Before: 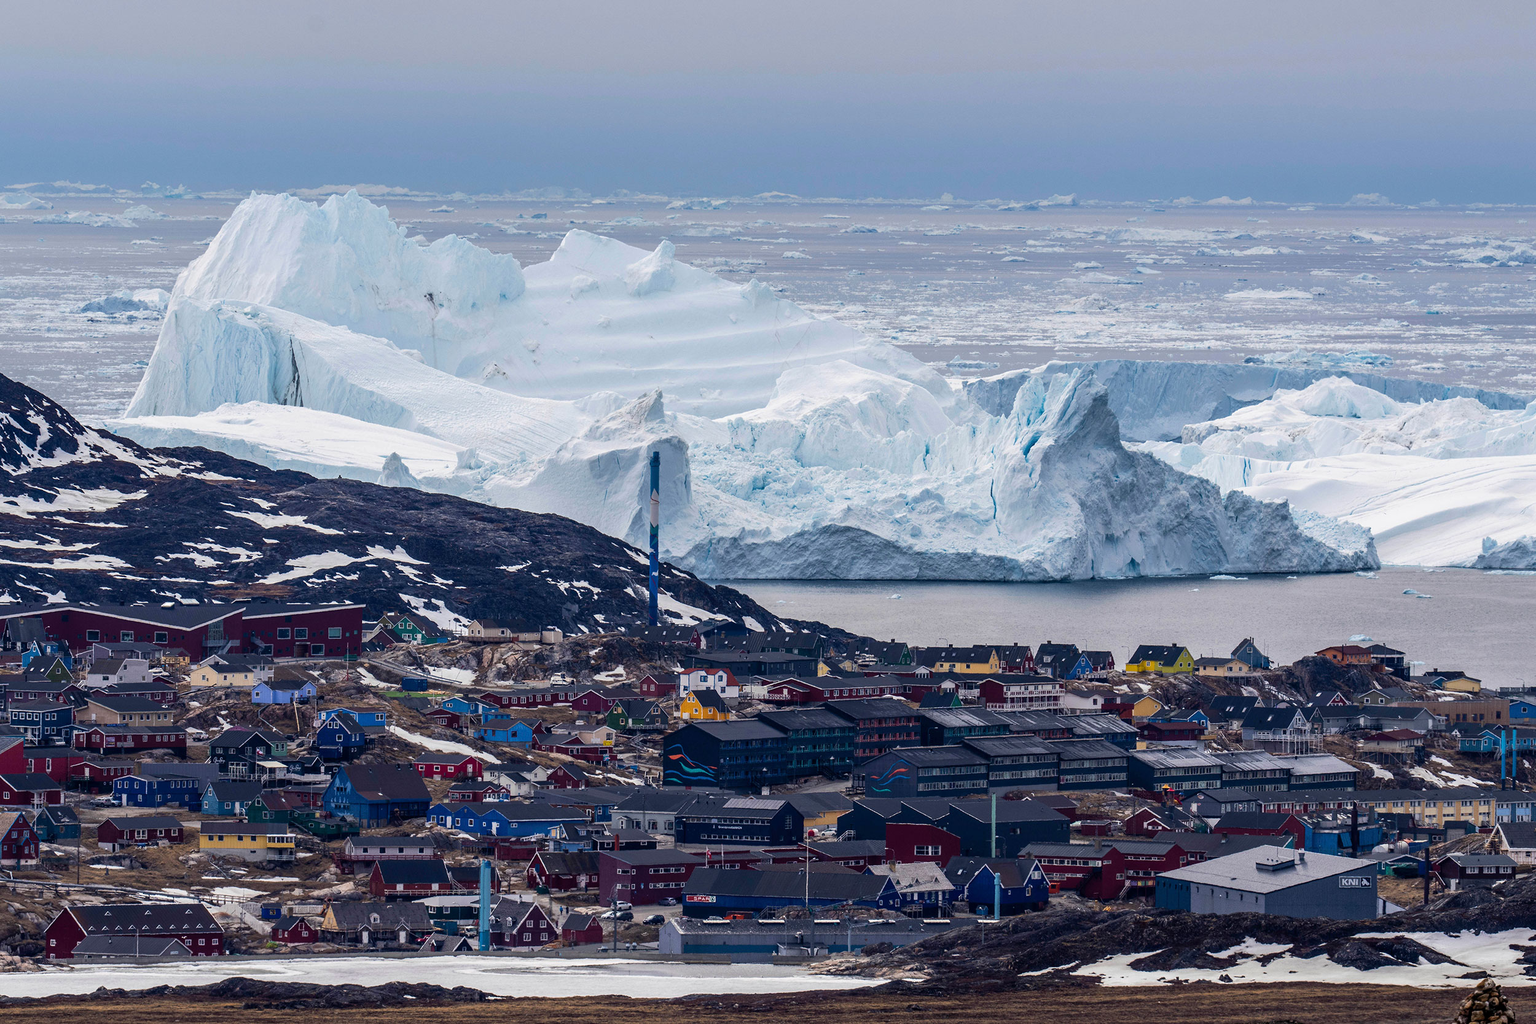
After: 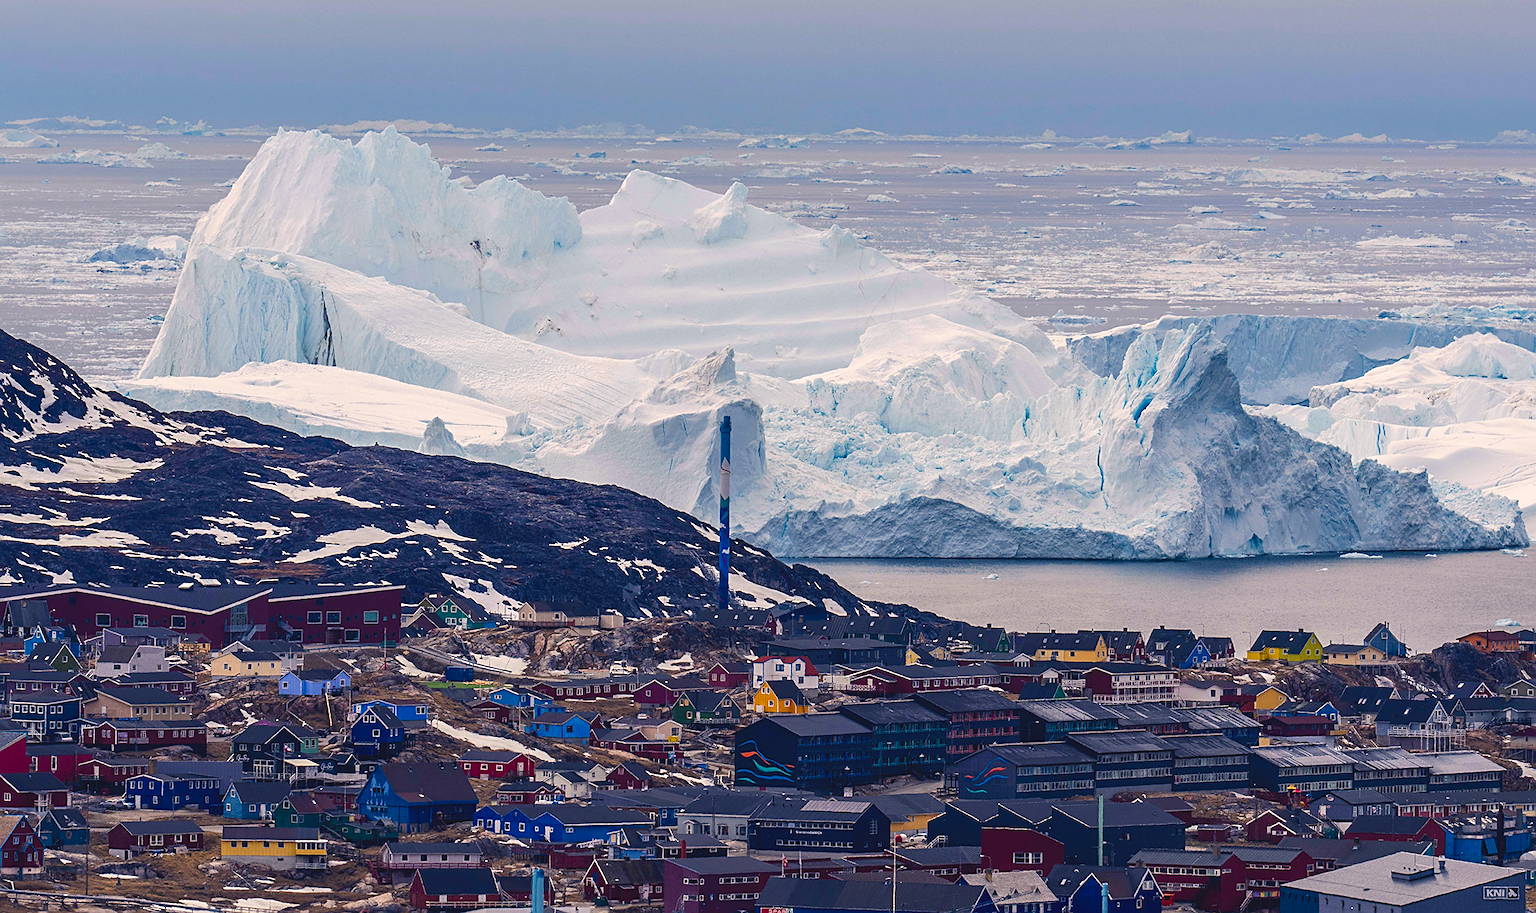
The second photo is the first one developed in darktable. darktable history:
crop: top 7.49%, right 9.717%, bottom 11.943%
color balance rgb: shadows lift › chroma 2%, shadows lift › hue 247.2°, power › chroma 0.3%, power › hue 25.2°, highlights gain › chroma 3%, highlights gain › hue 60°, global offset › luminance 0.75%, perceptual saturation grading › global saturation 20%, perceptual saturation grading › highlights -20%, perceptual saturation grading › shadows 30%, global vibrance 20%
sharpen: radius 1.967
